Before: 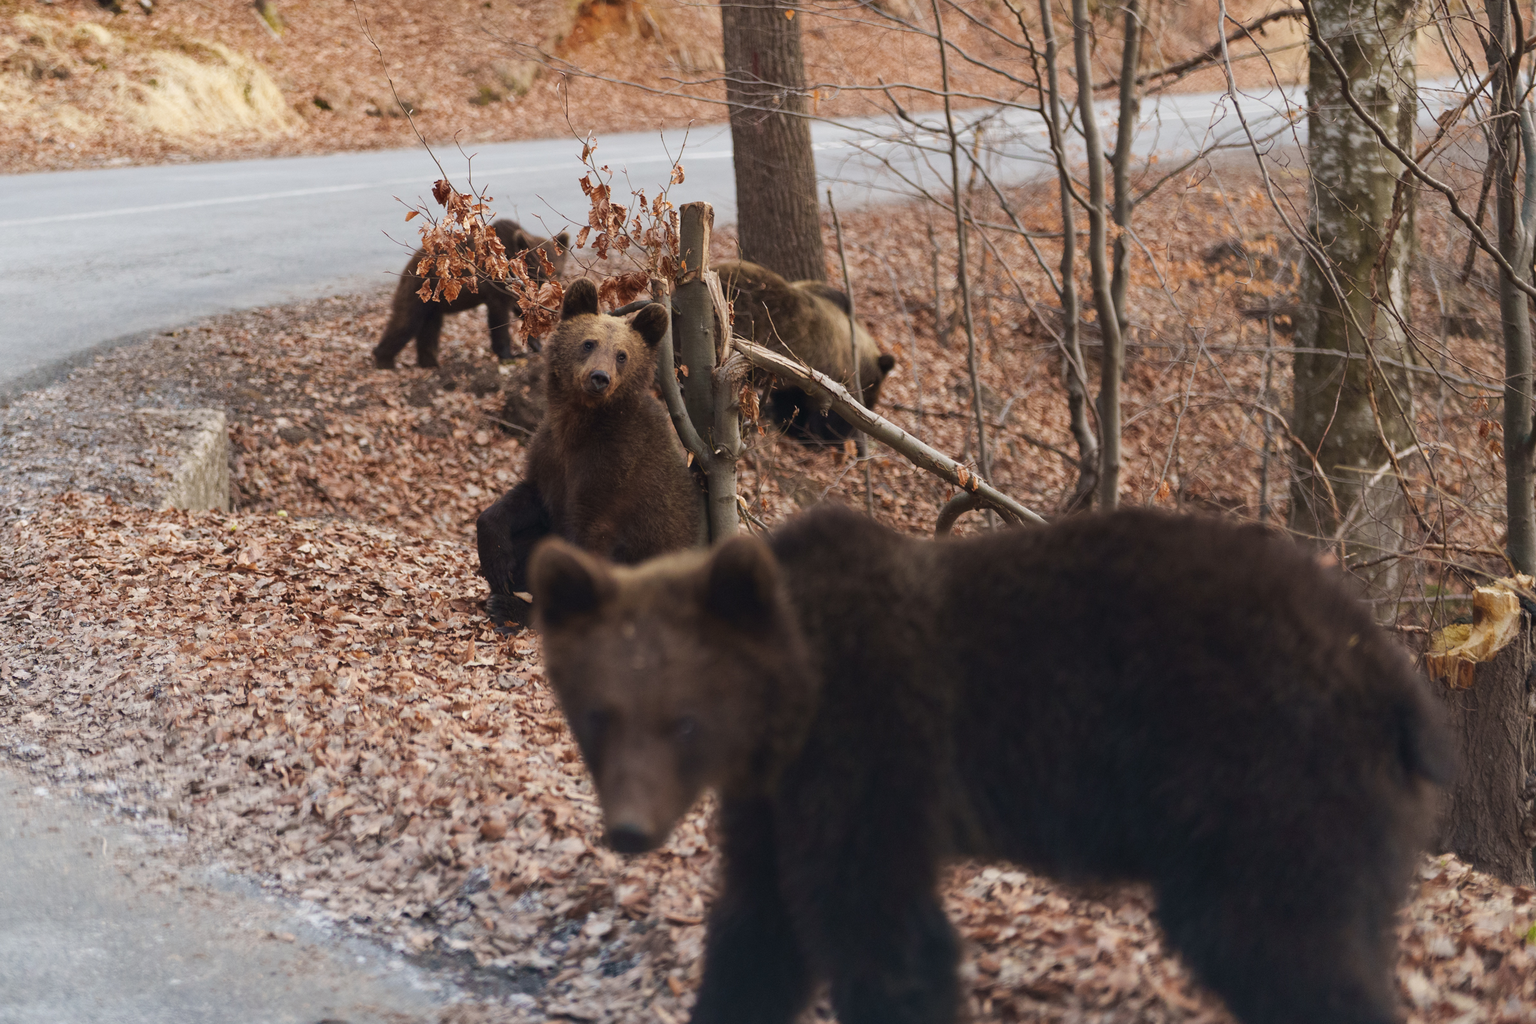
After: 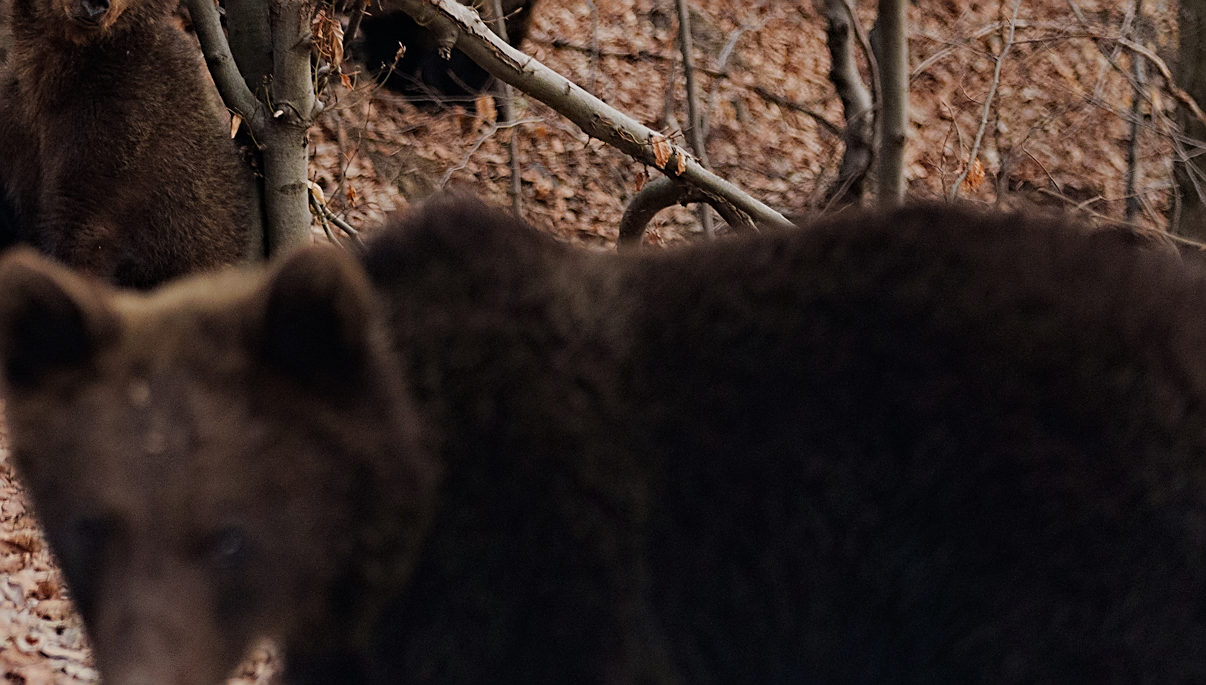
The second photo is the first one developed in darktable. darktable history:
crop: left 35.163%, top 37.05%, right 14.584%, bottom 20.079%
filmic rgb: black relative exposure -7.97 EV, white relative exposure 3.95 EV, hardness 4.11, contrast 0.996
sharpen: amount 0.747
haze removal: strength 0.295, distance 0.255, adaptive false
